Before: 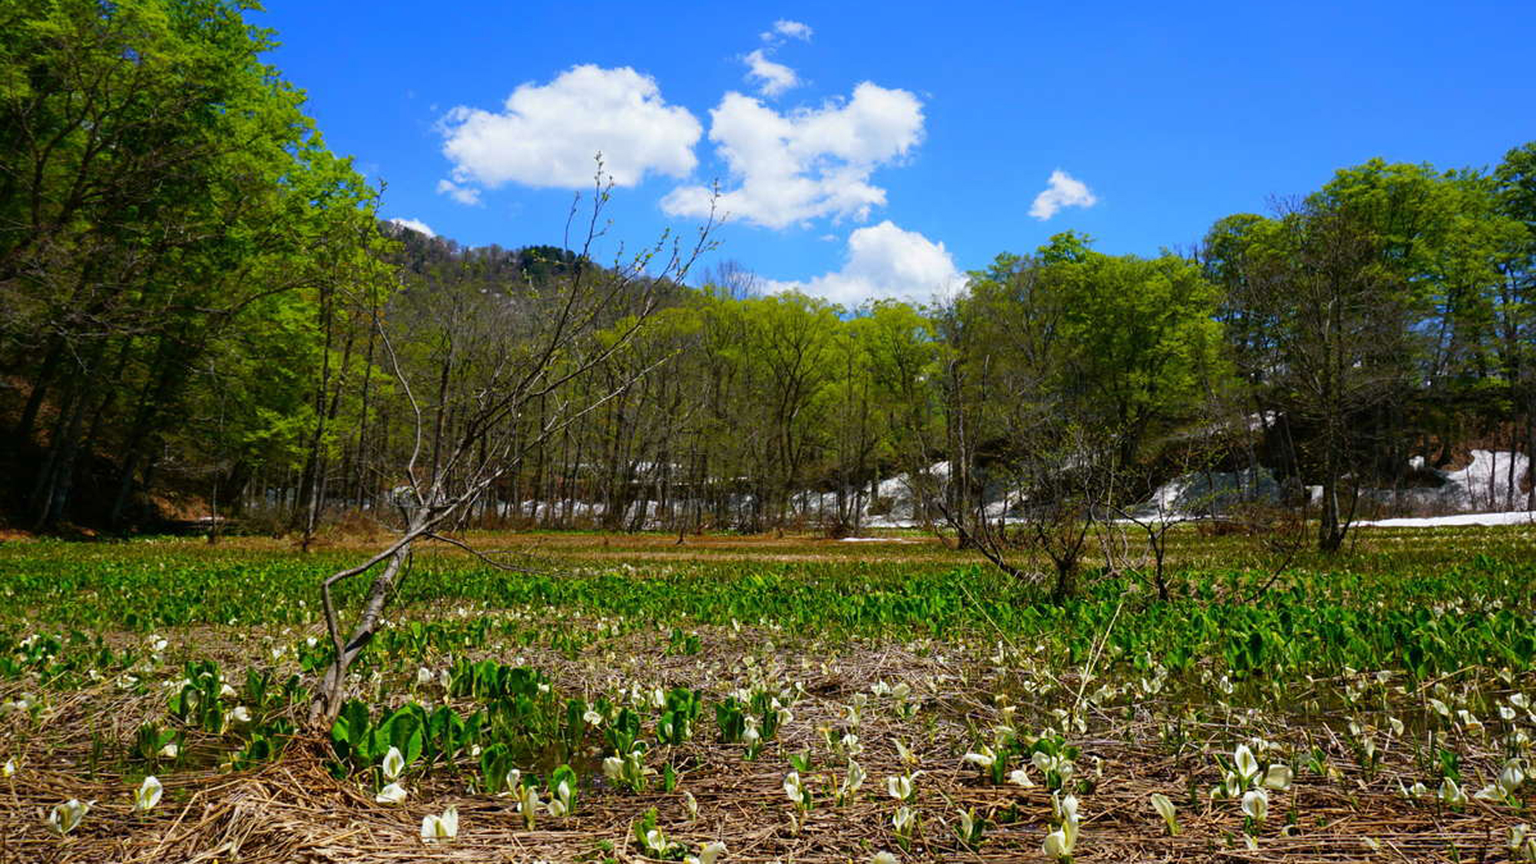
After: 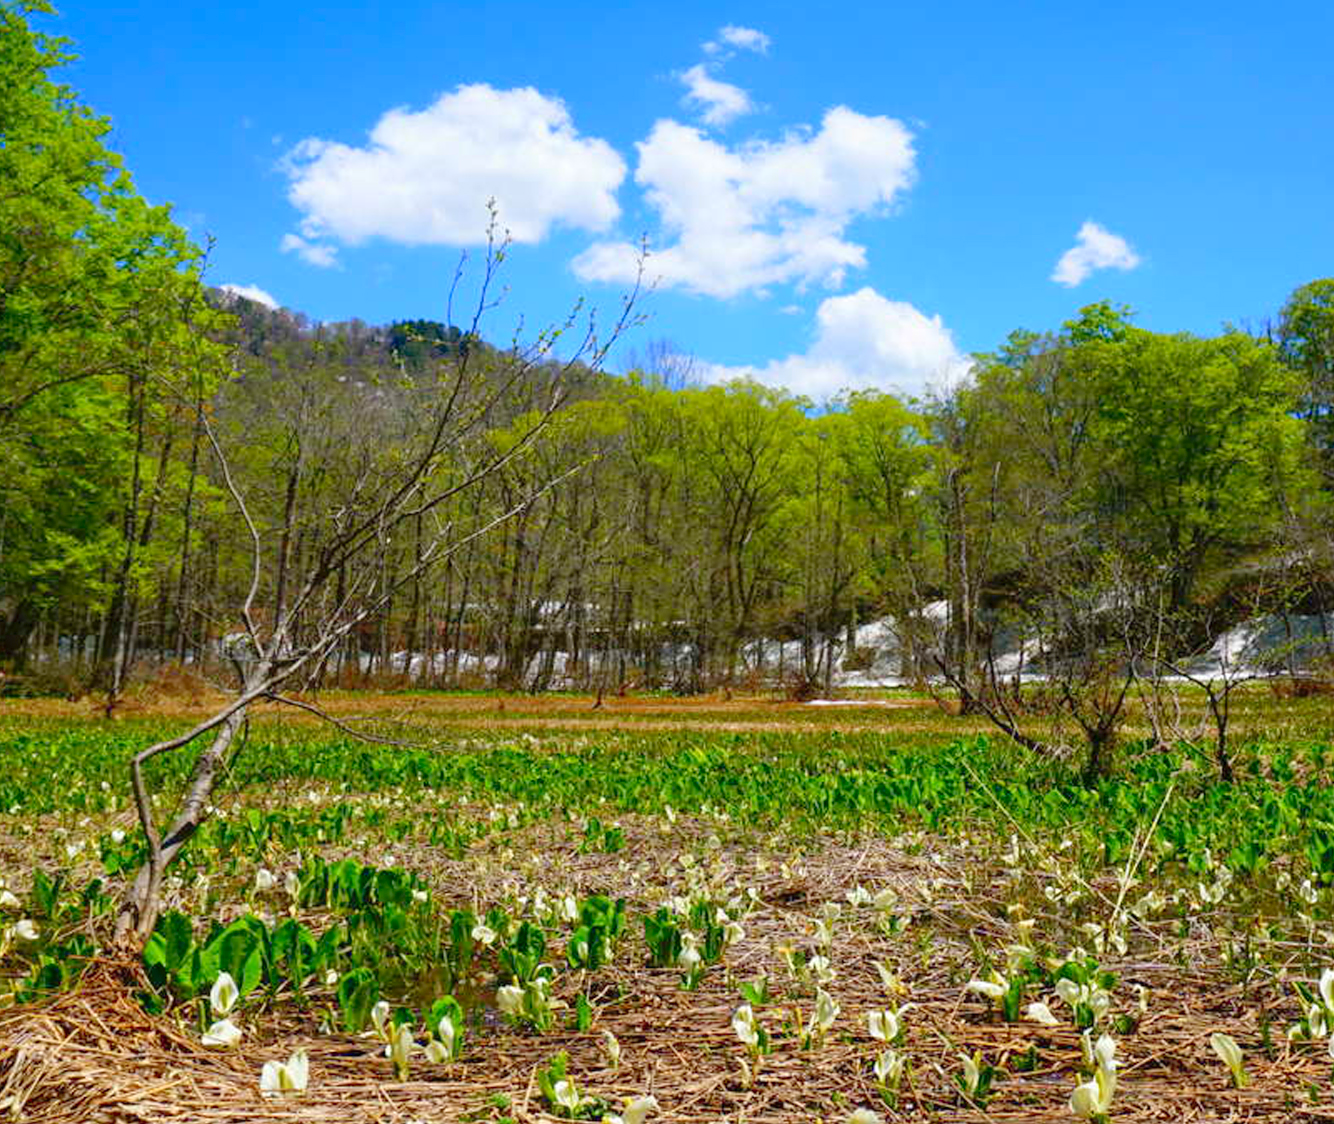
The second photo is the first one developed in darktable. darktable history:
crop and rotate: left 14.423%, right 18.831%
levels: levels [0, 0.43, 0.984]
